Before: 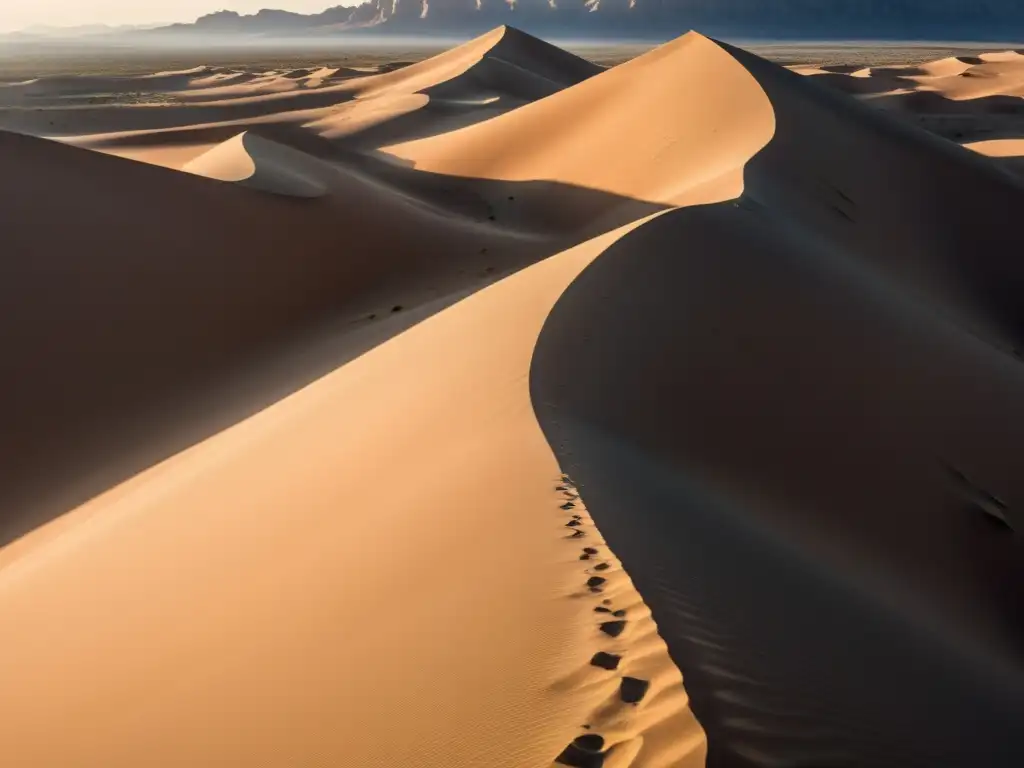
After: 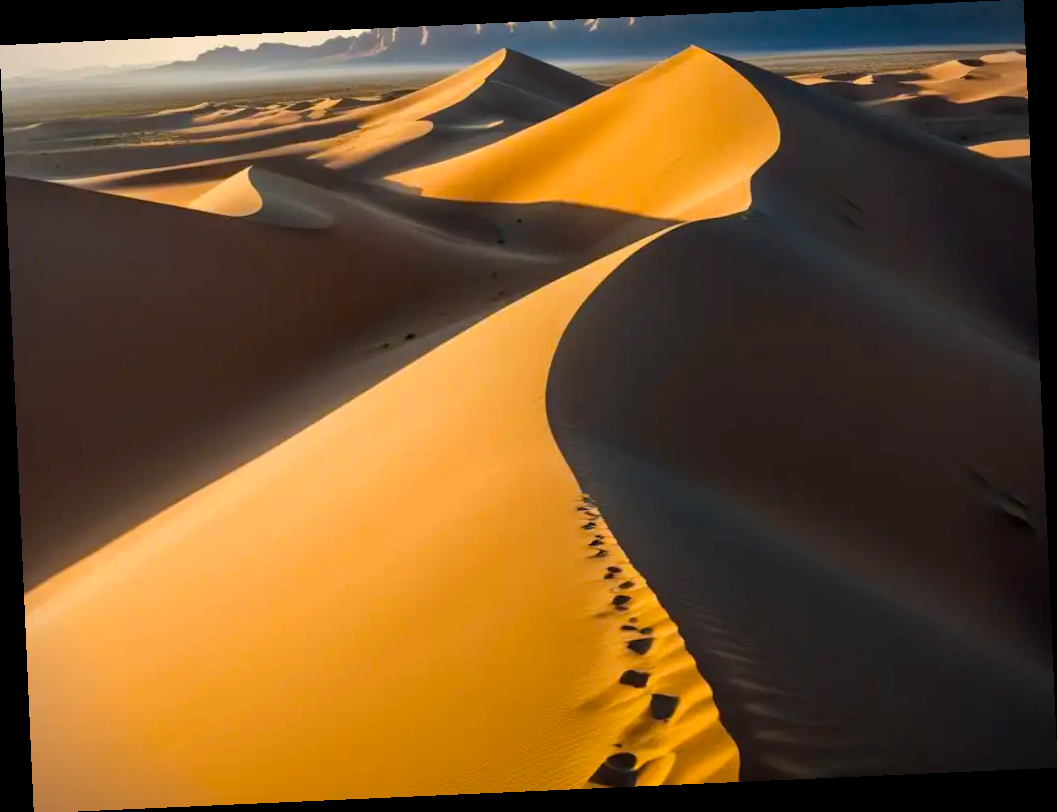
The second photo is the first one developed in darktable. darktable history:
color balance rgb: linear chroma grading › global chroma 15%, perceptual saturation grading › global saturation 30%
rotate and perspective: rotation -2.56°, automatic cropping off
vignetting: fall-off start 92.6%, brightness -0.52, saturation -0.51, center (-0.012, 0)
